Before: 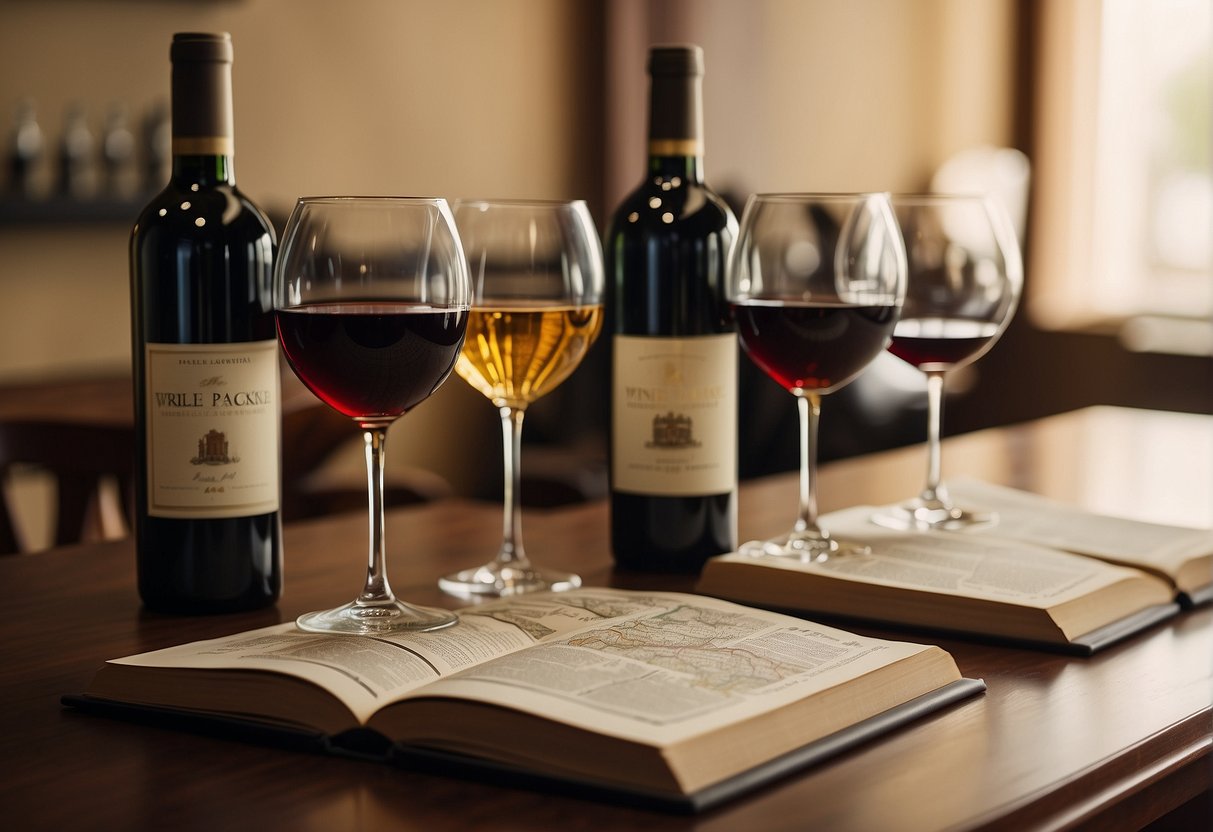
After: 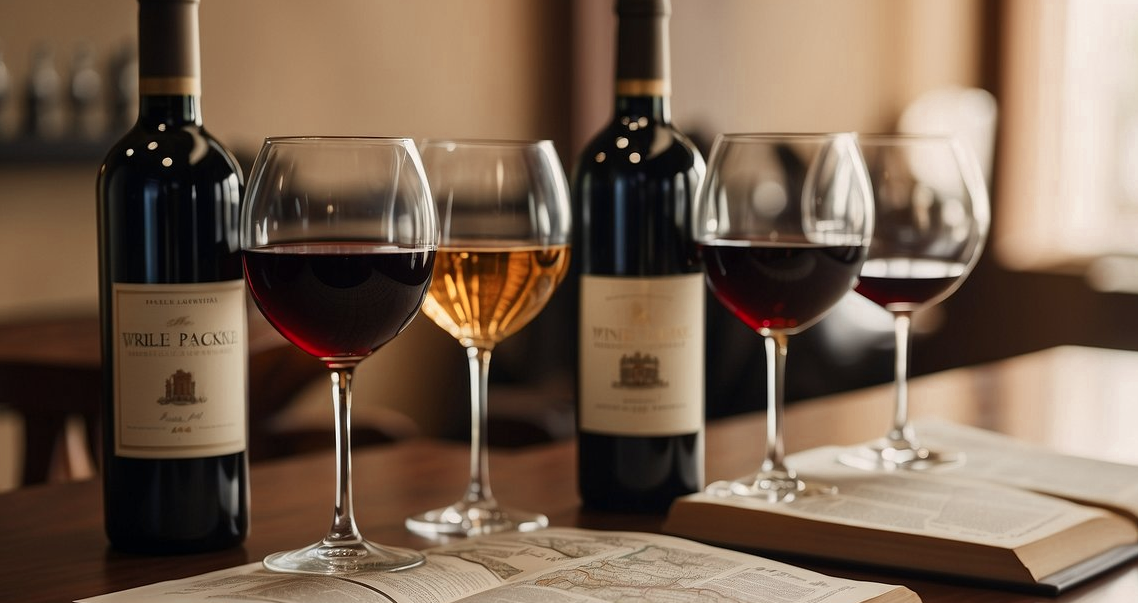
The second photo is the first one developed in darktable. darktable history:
crop: left 2.737%, top 7.287%, right 3.421%, bottom 20.179%
color zones: curves: ch0 [(0, 0.363) (0.128, 0.373) (0.25, 0.5) (0.402, 0.407) (0.521, 0.525) (0.63, 0.559) (0.729, 0.662) (0.867, 0.471)]; ch1 [(0, 0.515) (0.136, 0.618) (0.25, 0.5) (0.378, 0) (0.516, 0) (0.622, 0.593) (0.737, 0.819) (0.87, 0.593)]; ch2 [(0, 0.529) (0.128, 0.471) (0.282, 0.451) (0.386, 0.662) (0.516, 0.525) (0.633, 0.554) (0.75, 0.62) (0.875, 0.441)]
color correction: saturation 0.8
